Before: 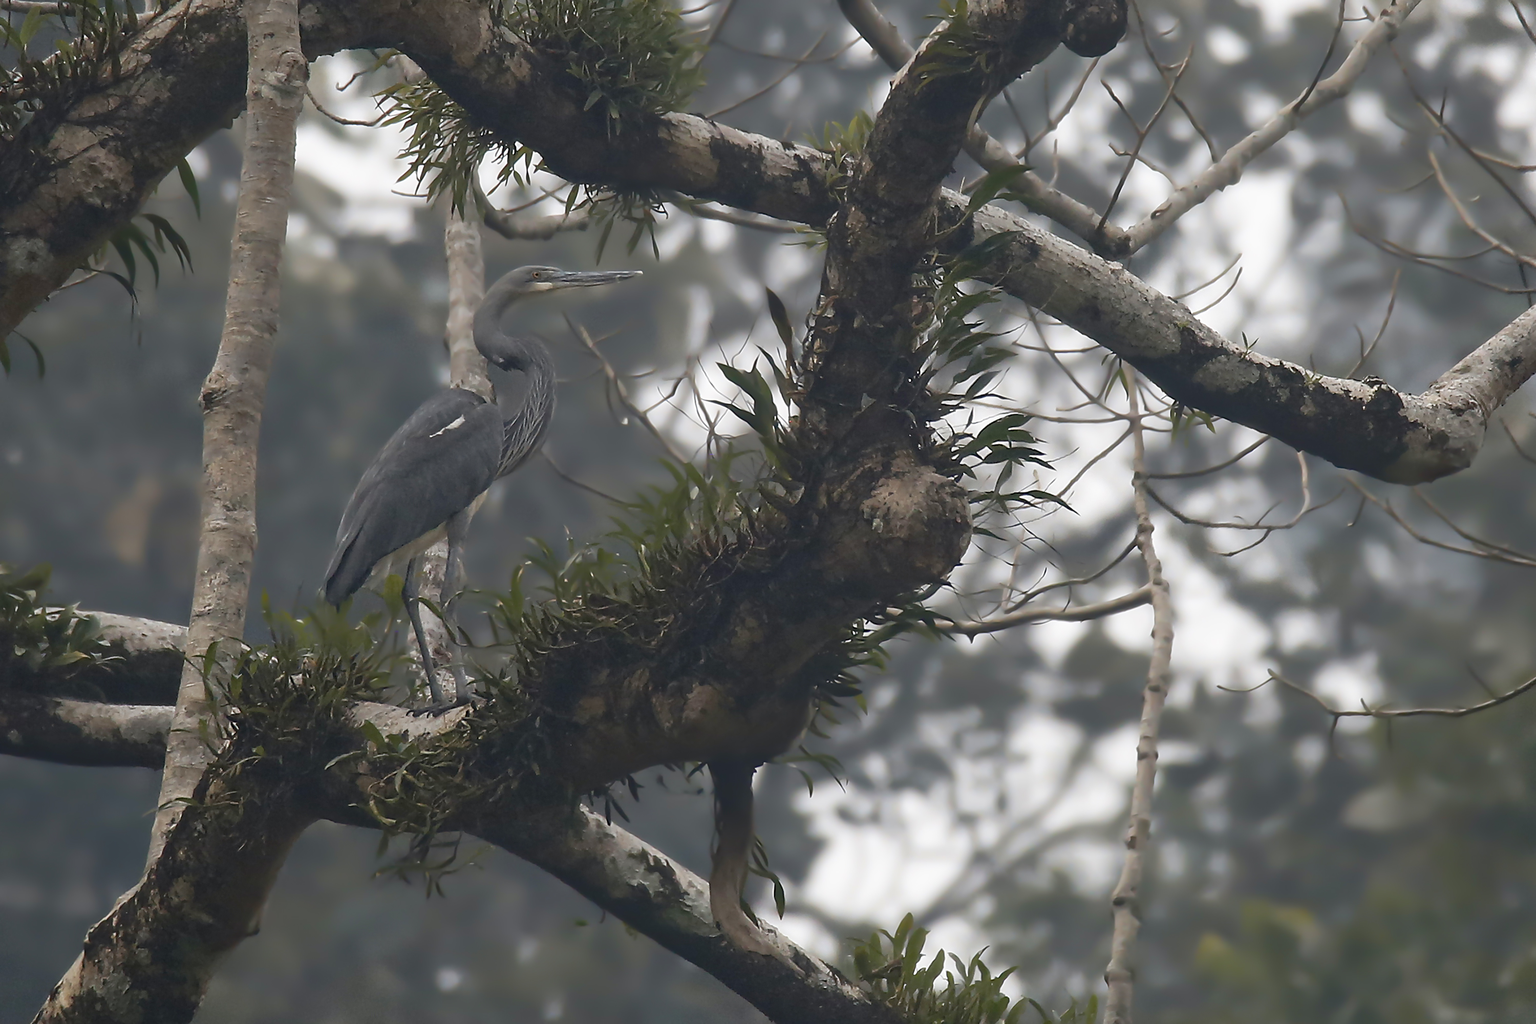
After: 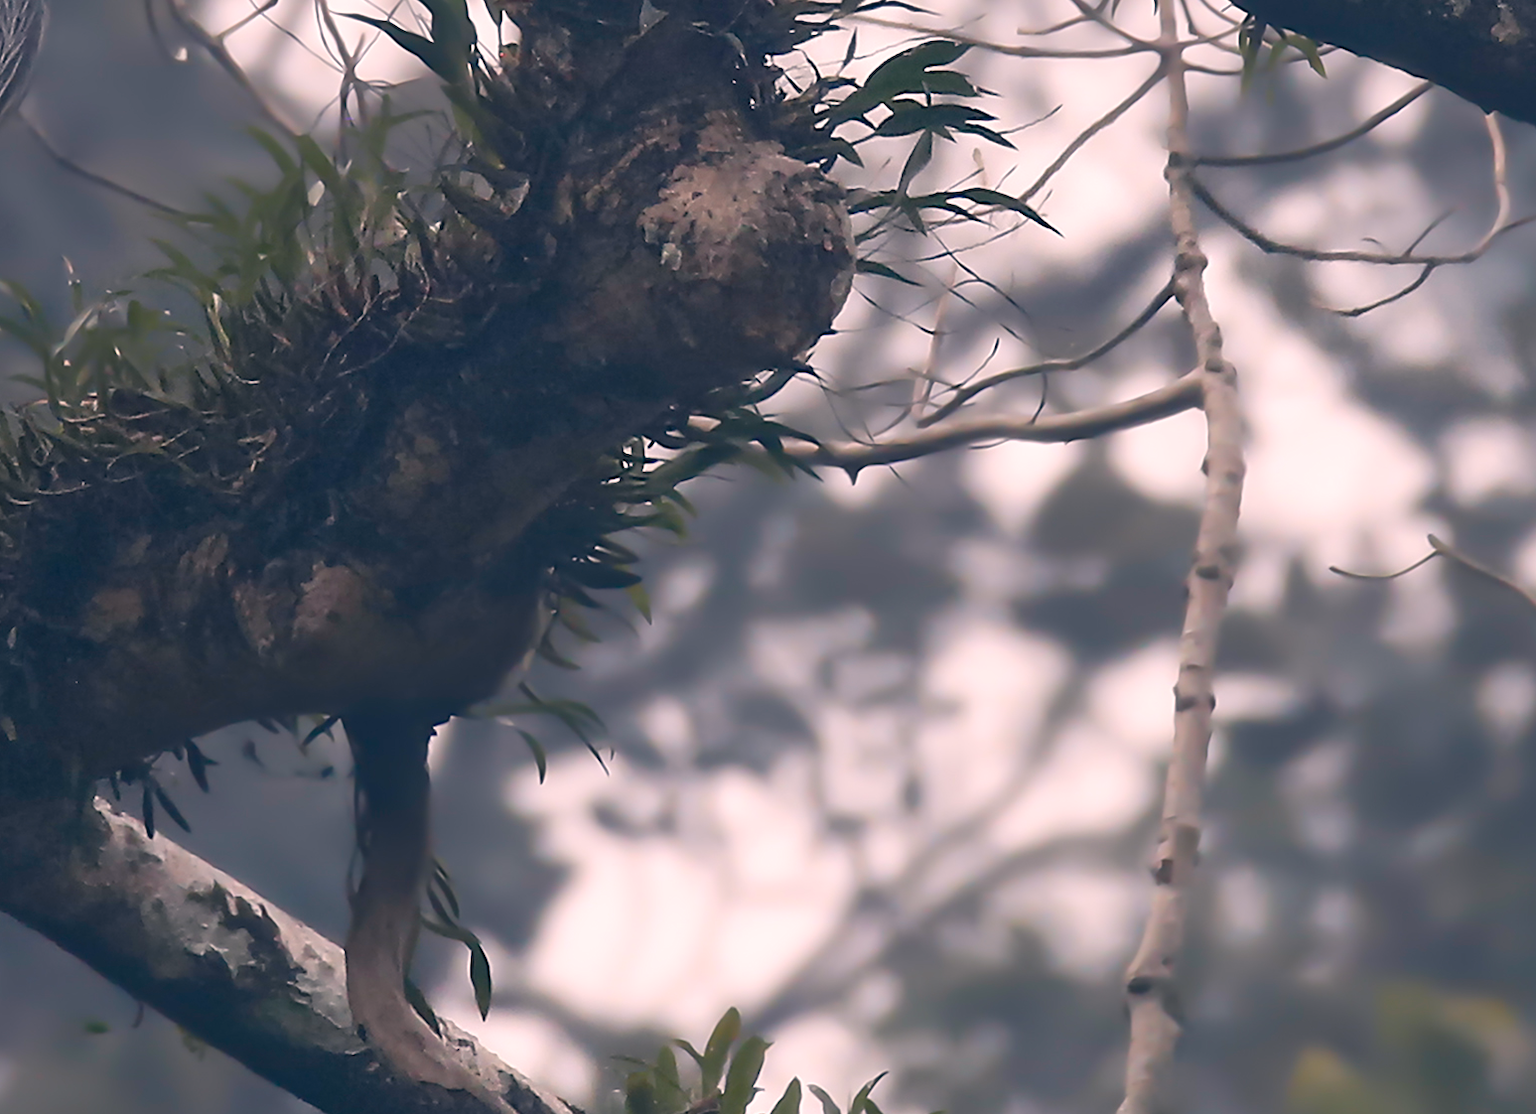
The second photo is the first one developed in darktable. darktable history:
exposure: black level correction -0.004, exposure 0.058 EV, compensate highlight preservation false
crop: left 34.618%, top 38.401%, right 13.8%, bottom 5.477%
color correction: highlights a* 14.3, highlights b* 6.11, shadows a* -4.95, shadows b* -15.61, saturation 0.867
